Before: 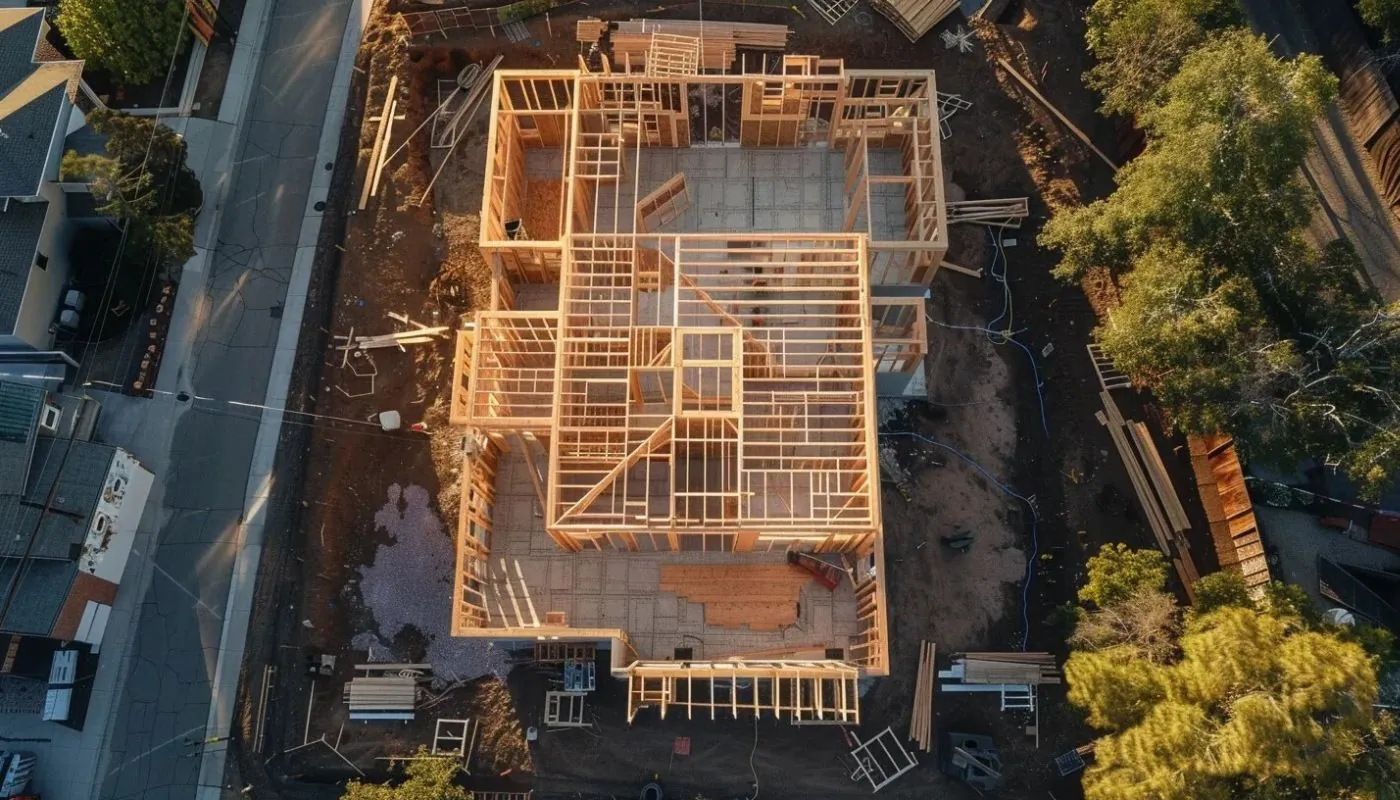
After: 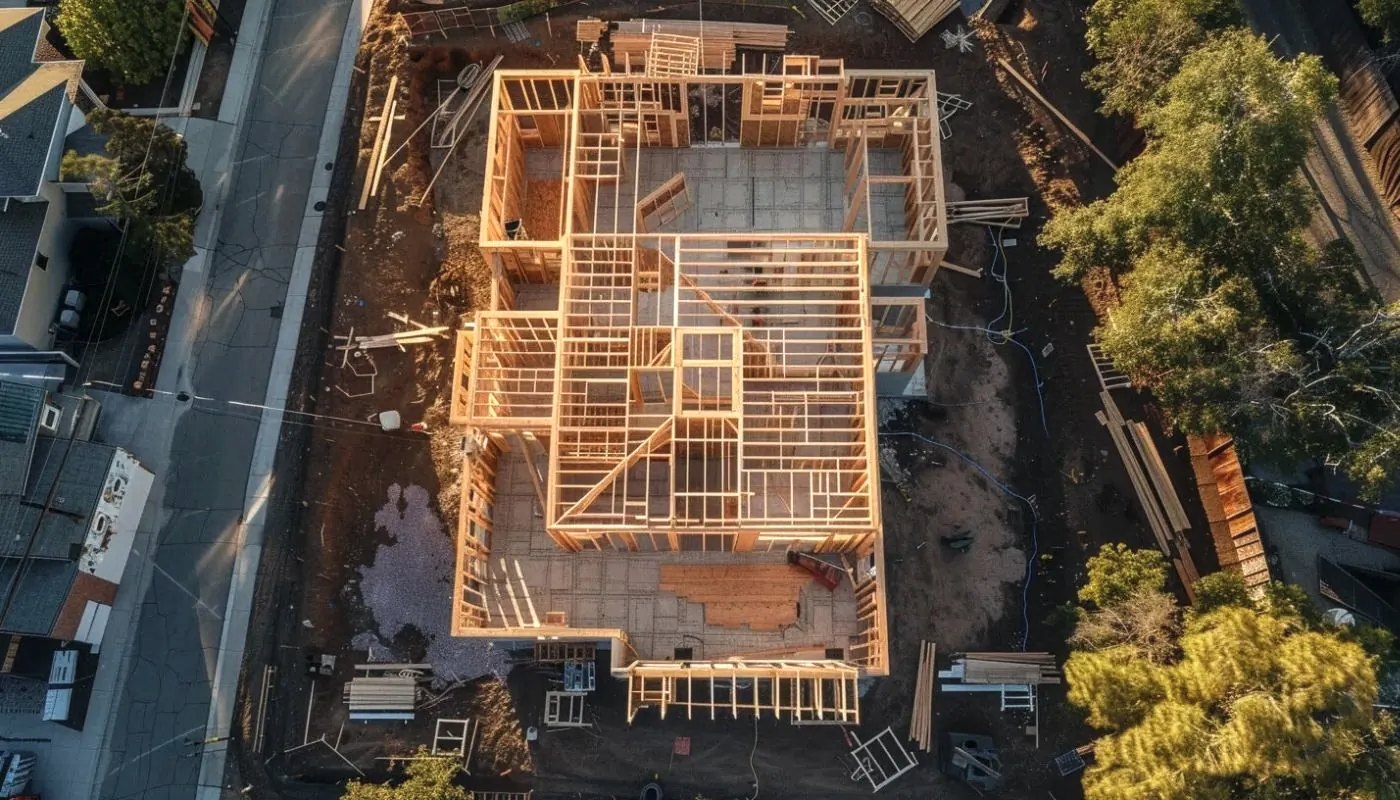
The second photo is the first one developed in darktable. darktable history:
local contrast: detail 130%
exposure: black level correction -0.003, exposure 0.042 EV, compensate exposure bias true, compensate highlight preservation false
